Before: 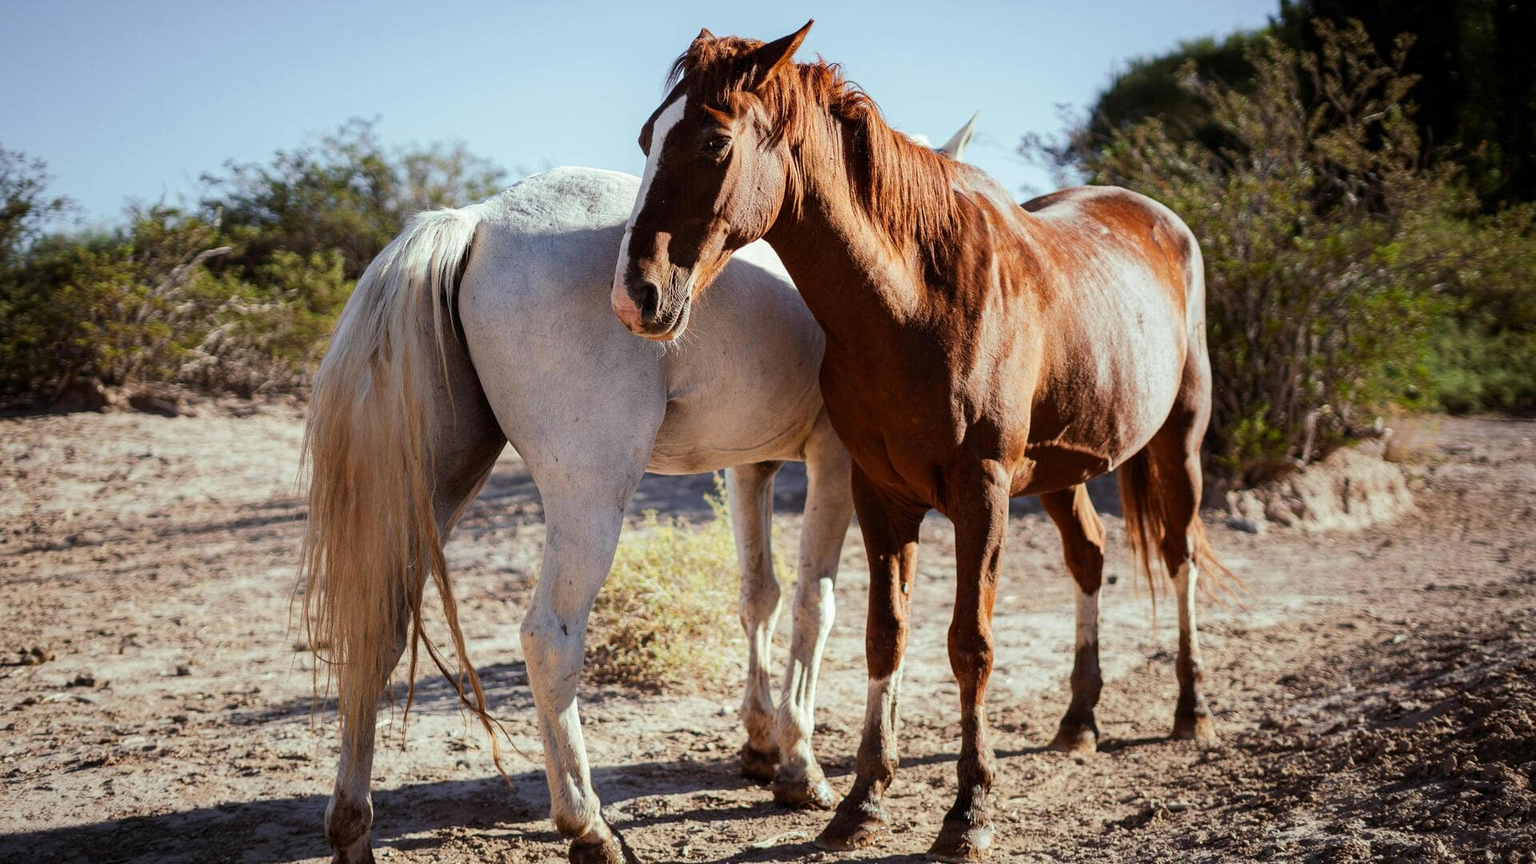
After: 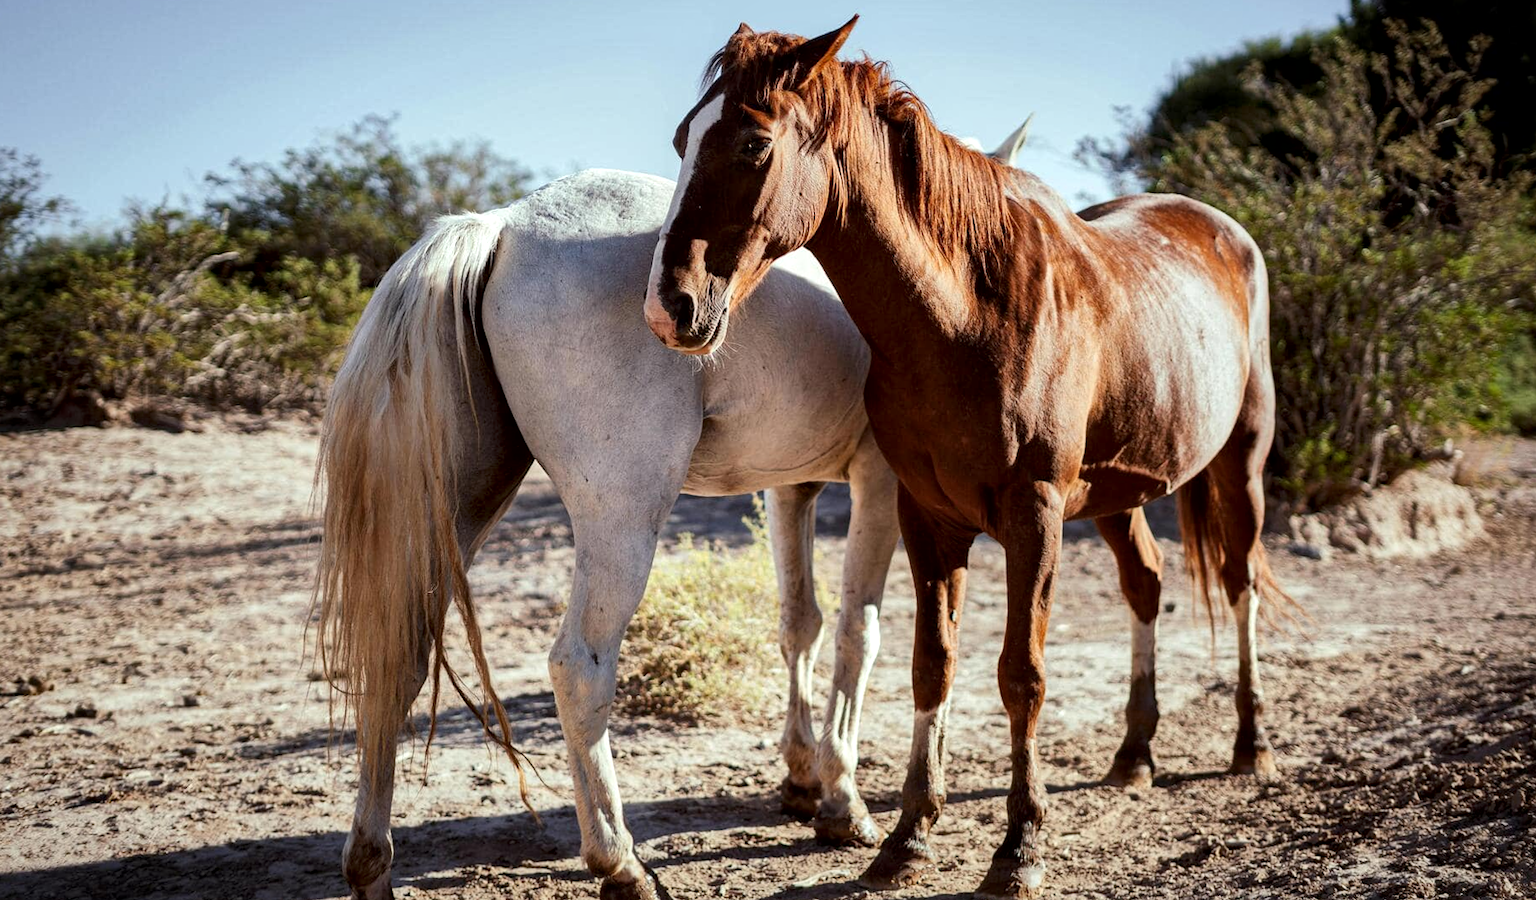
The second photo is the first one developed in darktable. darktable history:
crop: right 4.126%, bottom 0.031%
rotate and perspective: rotation 0.174°, lens shift (vertical) 0.013, lens shift (horizontal) 0.019, shear 0.001, automatic cropping original format, crop left 0.007, crop right 0.991, crop top 0.016, crop bottom 0.997
local contrast: mode bilateral grid, contrast 25, coarseness 60, detail 151%, midtone range 0.2
